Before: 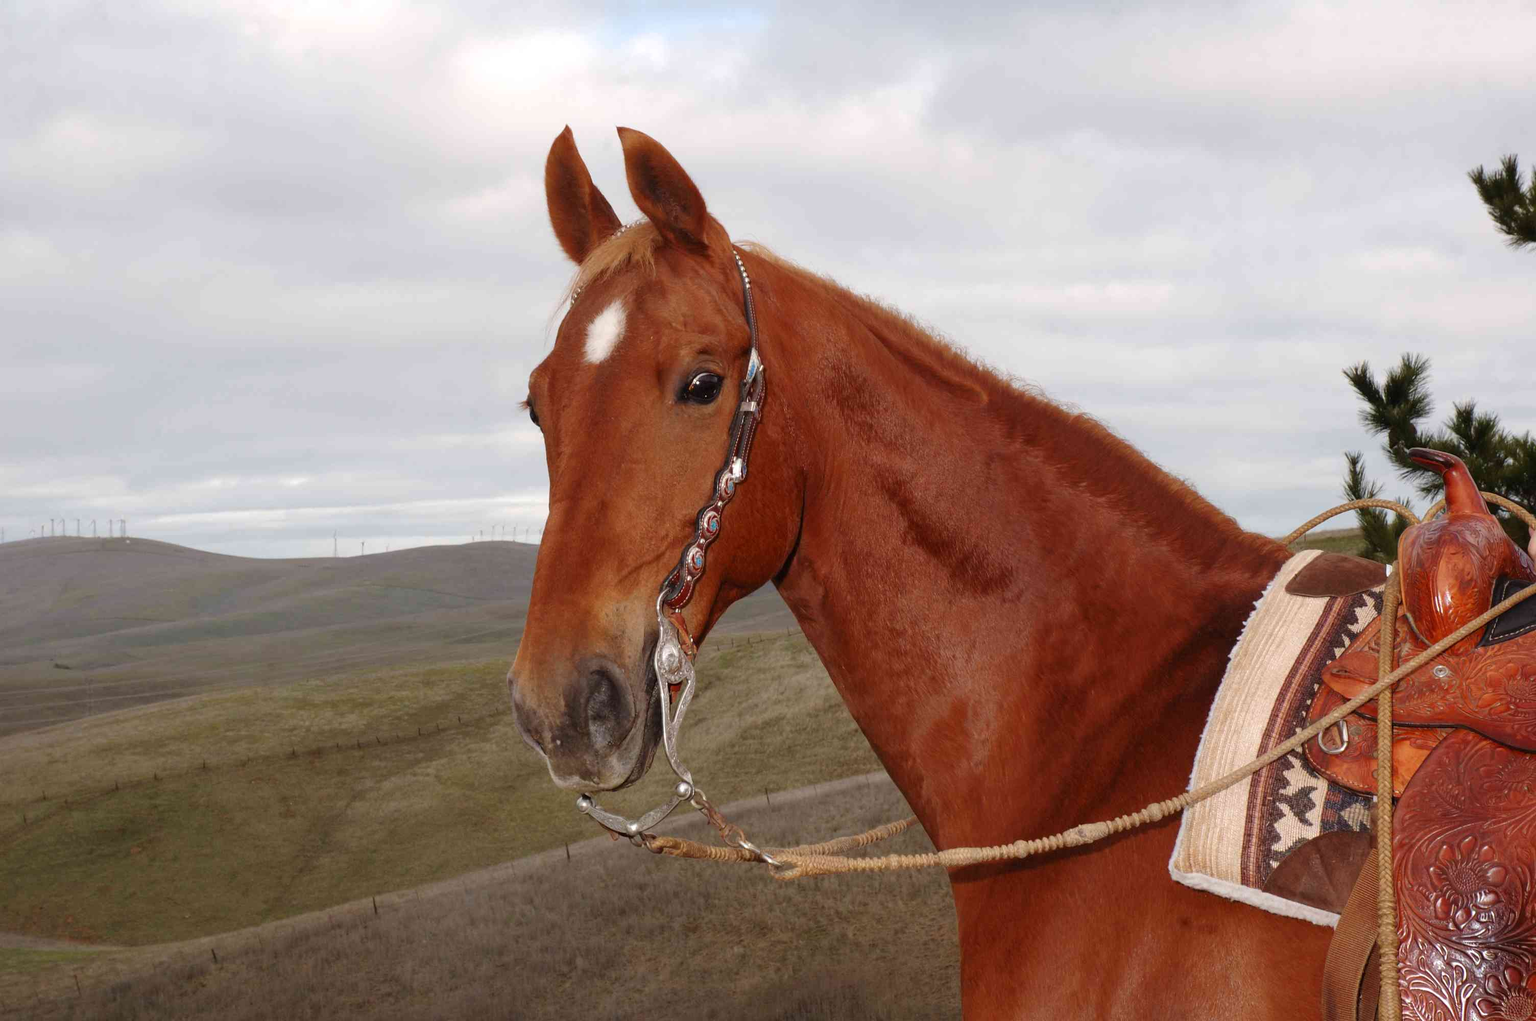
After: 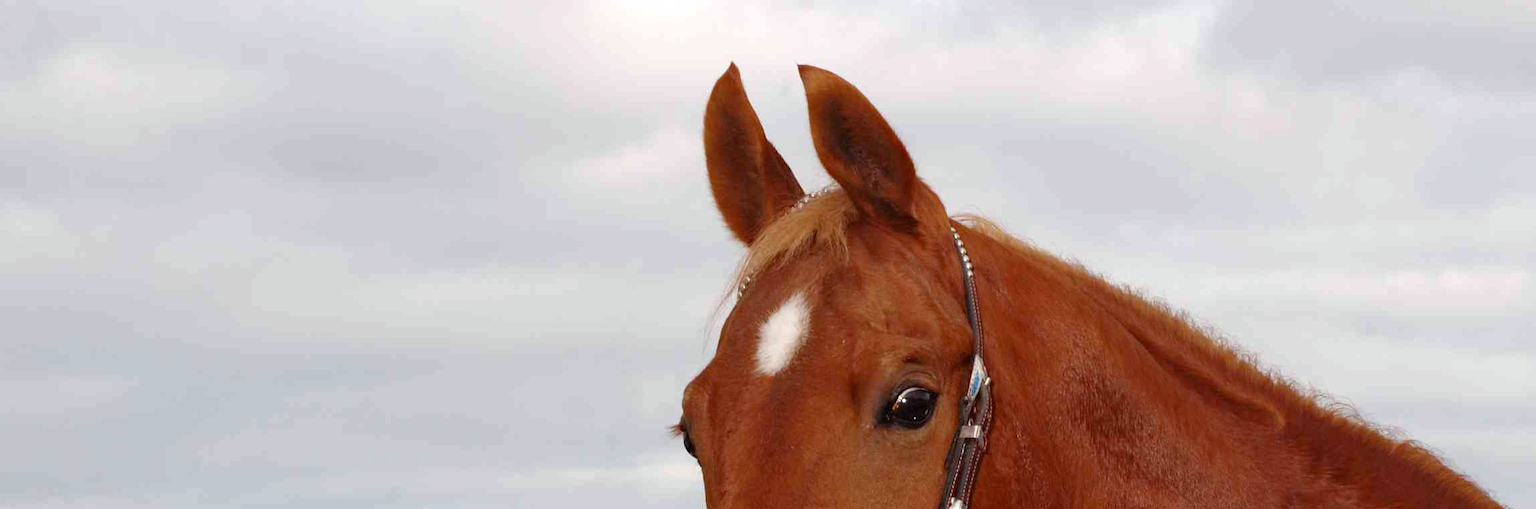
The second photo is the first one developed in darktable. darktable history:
haze removal: strength 0.29, distance 0.25, compatibility mode true, adaptive false
crop: left 0.579%, top 7.627%, right 23.167%, bottom 54.275%
